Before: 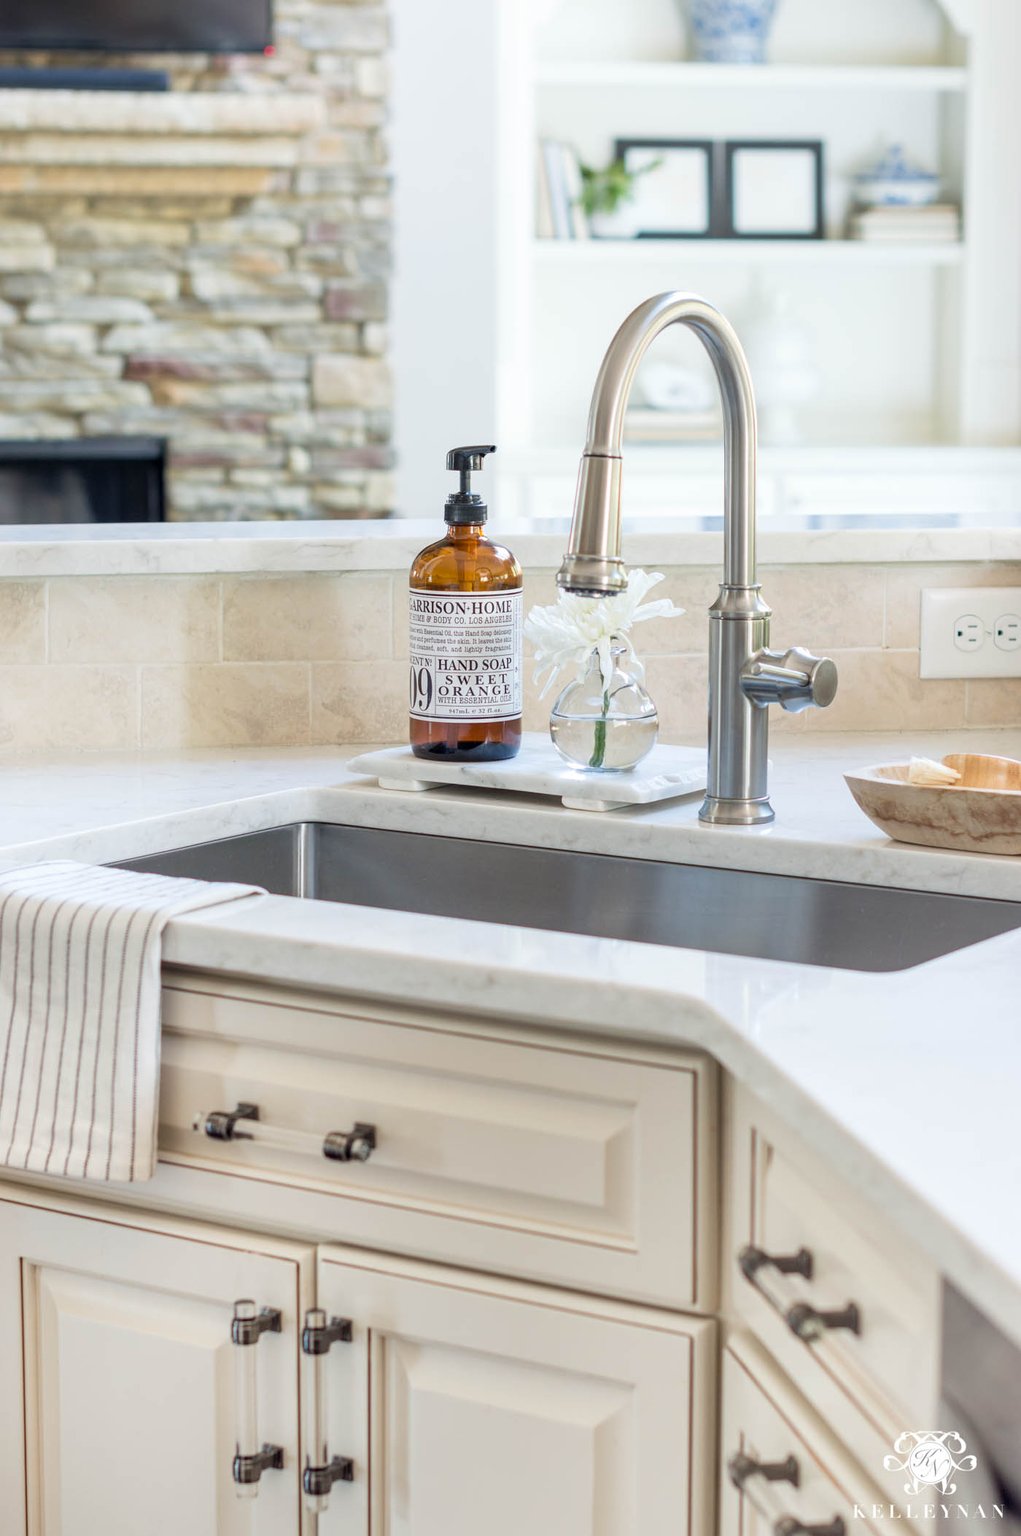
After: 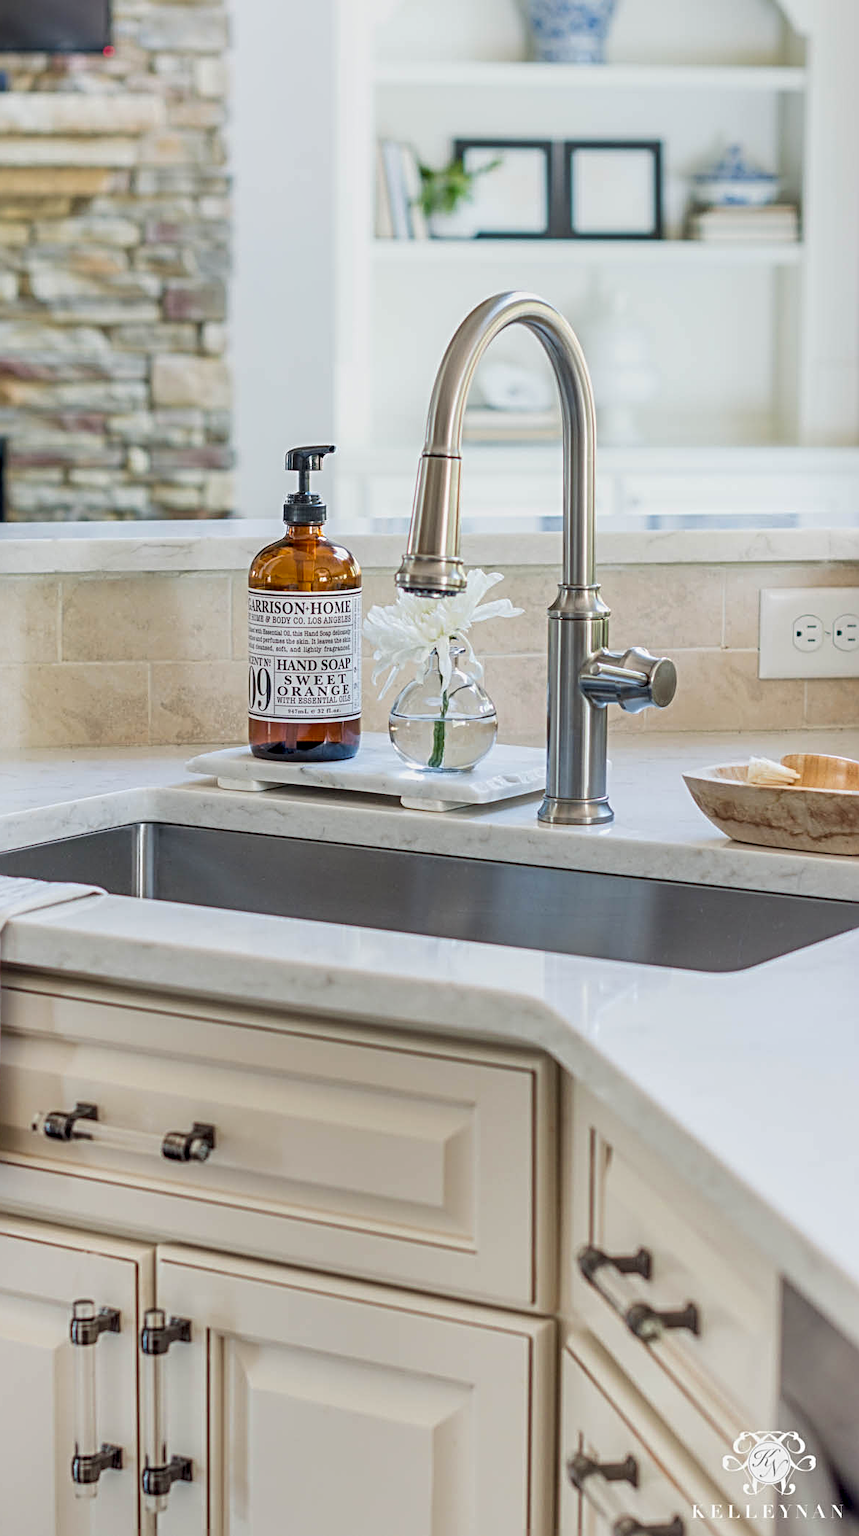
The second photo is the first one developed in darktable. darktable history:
local contrast: on, module defaults
shadows and highlights: radius 120.85, shadows 21.49, white point adjustment -9.56, highlights -15.26, soften with gaussian
crop: left 15.823%
contrast brightness saturation: contrast 0.043, saturation 0.07
sharpen: radius 3.968
